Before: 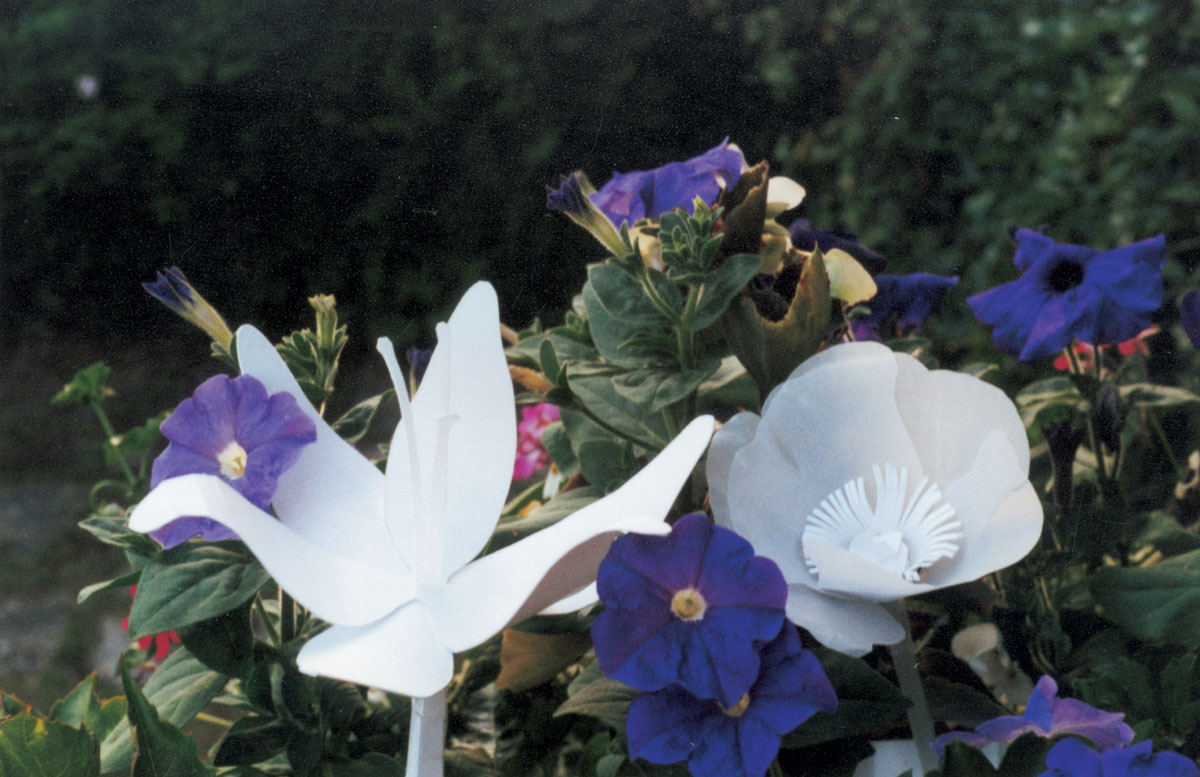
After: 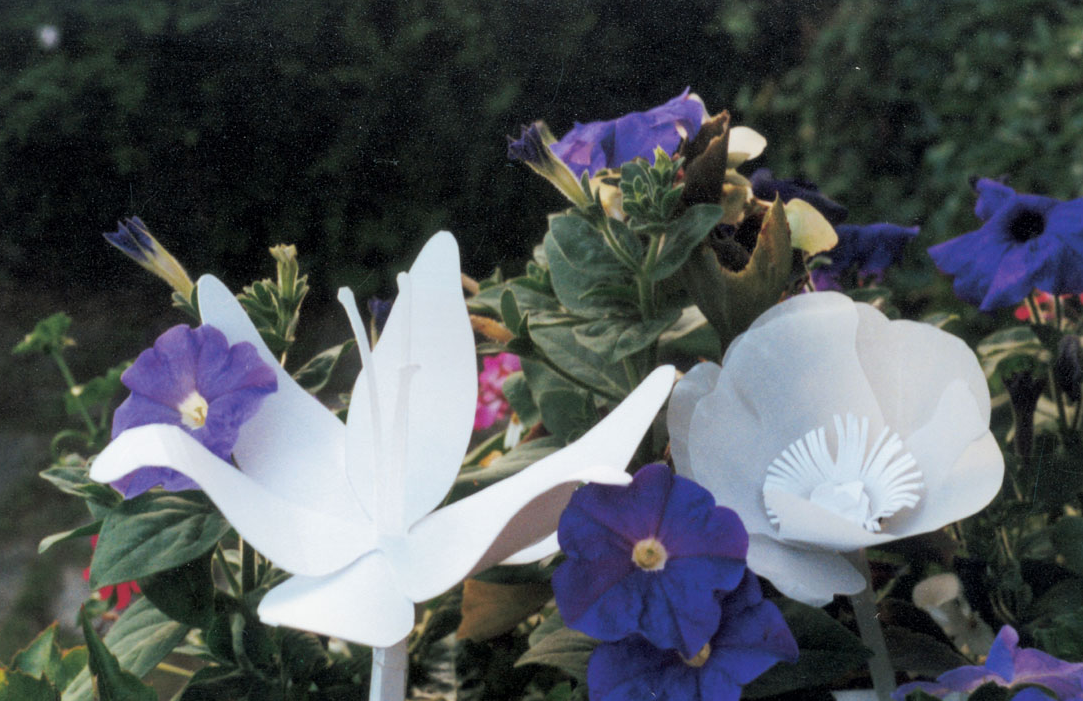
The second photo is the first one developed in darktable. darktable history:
crop: left 3.305%, top 6.436%, right 6.389%, bottom 3.258%
shadows and highlights: radius 125.46, shadows 30.51, highlights -30.51, low approximation 0.01, soften with gaussian
